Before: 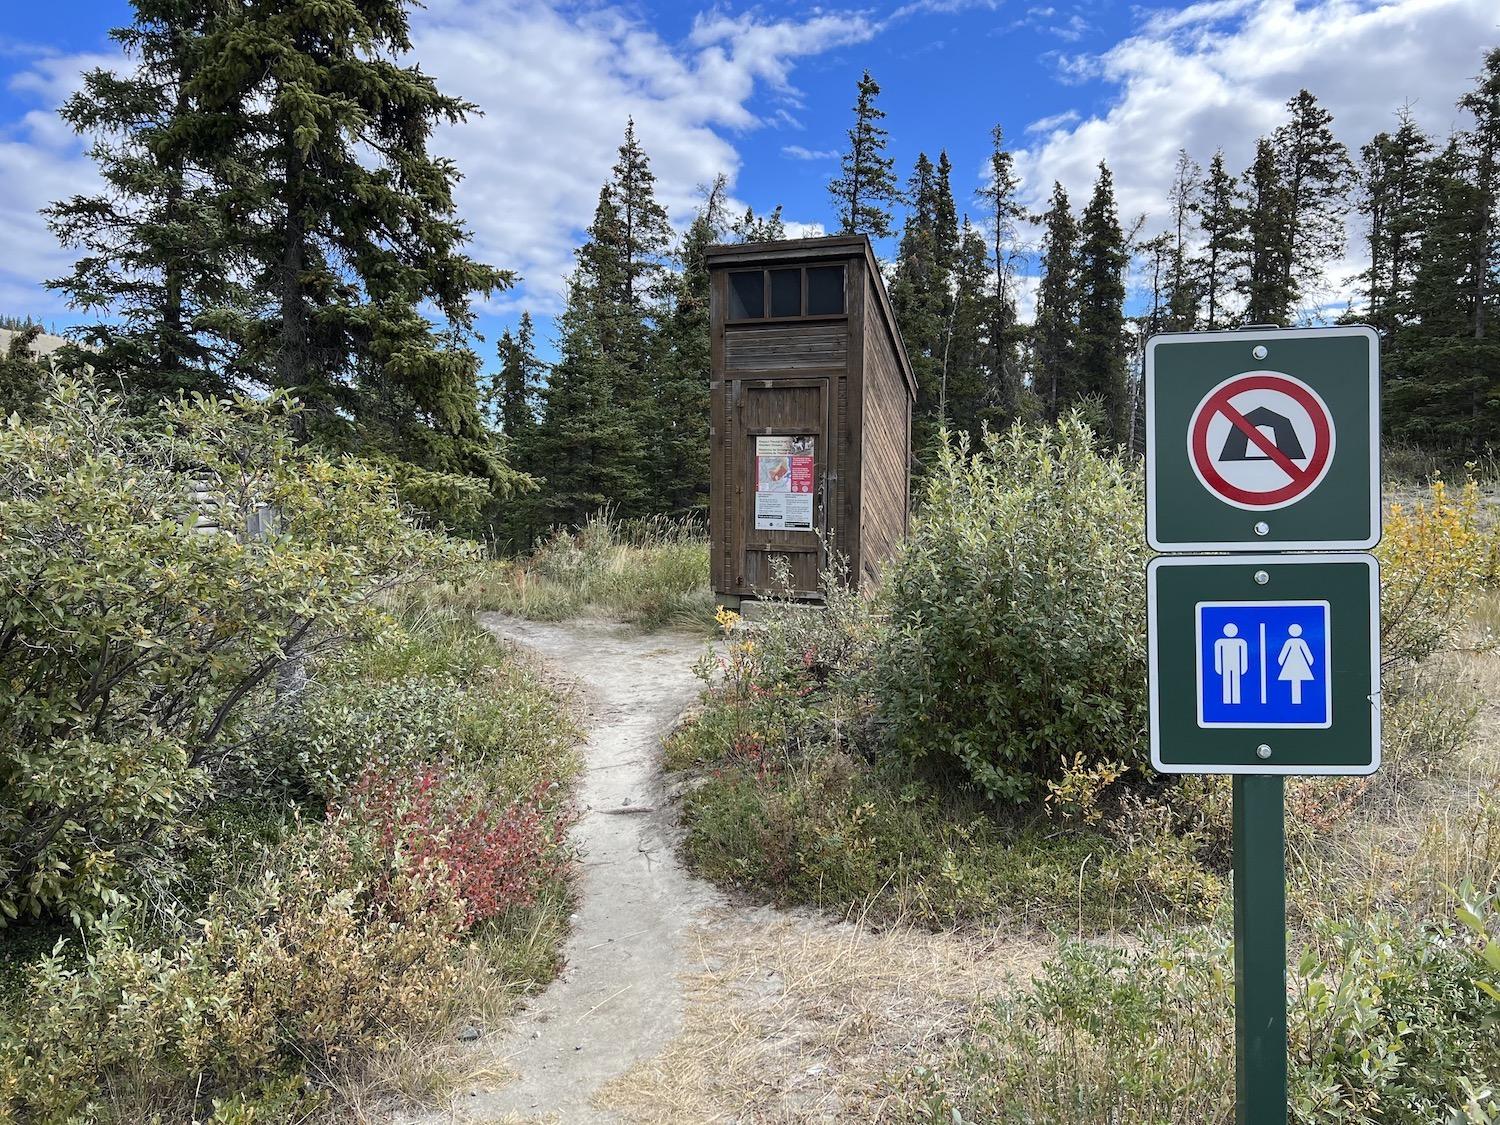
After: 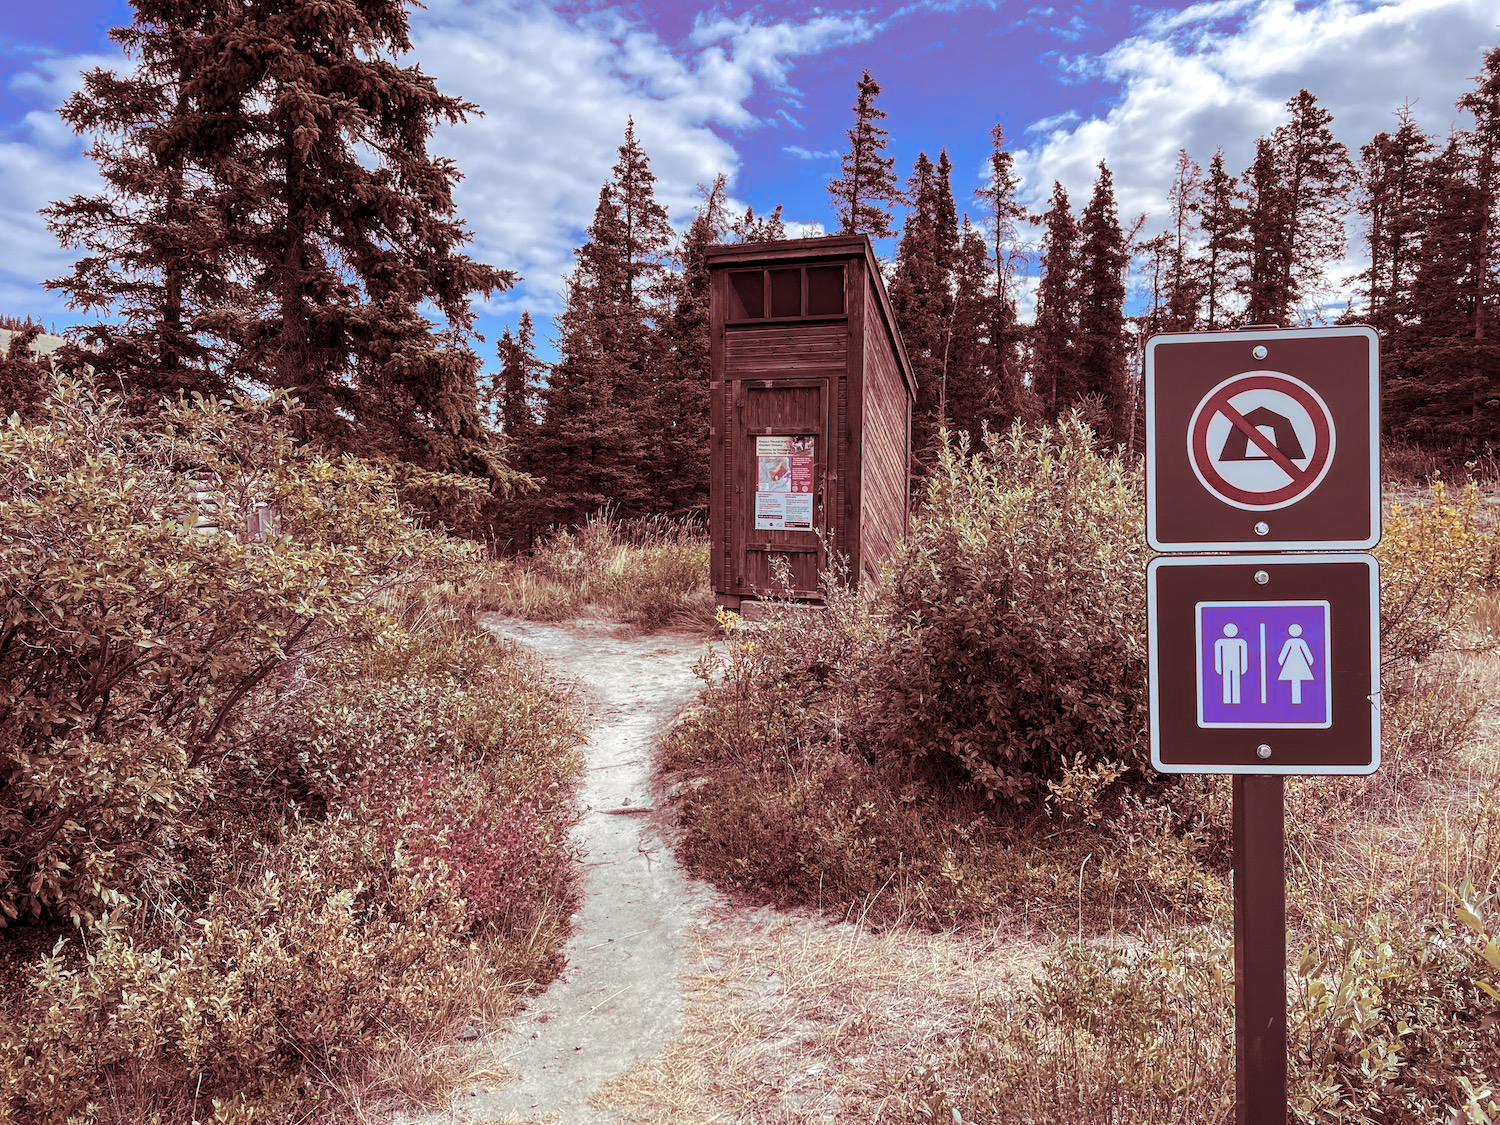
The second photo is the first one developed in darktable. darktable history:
split-toning: highlights › saturation 0, balance -61.83
local contrast: on, module defaults
